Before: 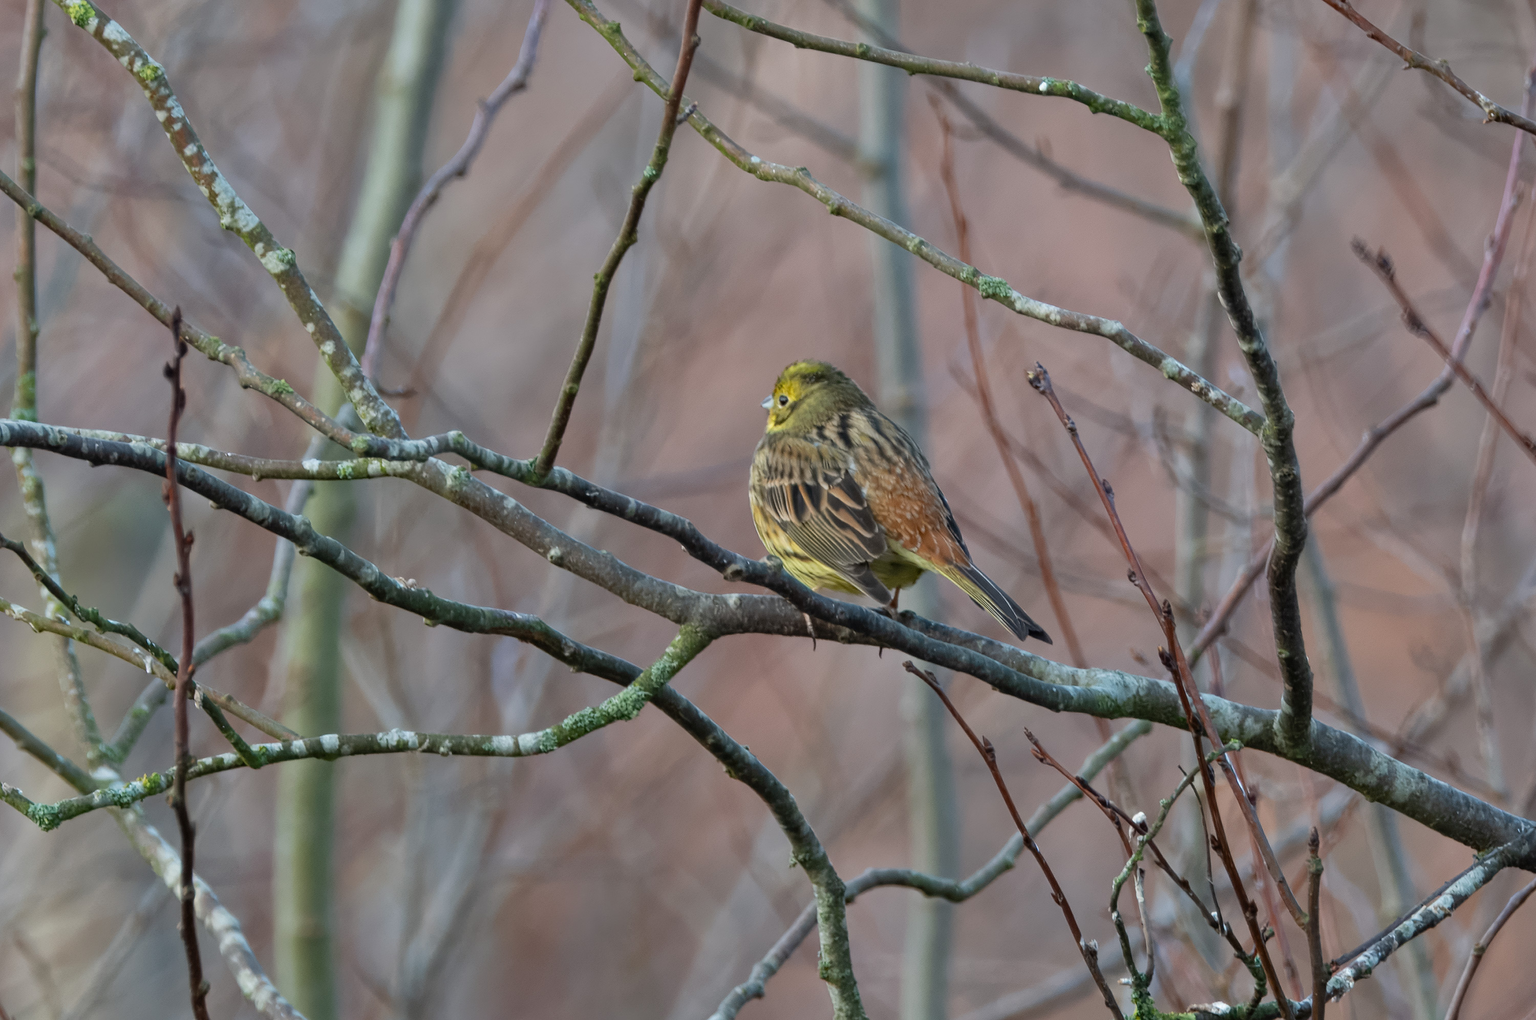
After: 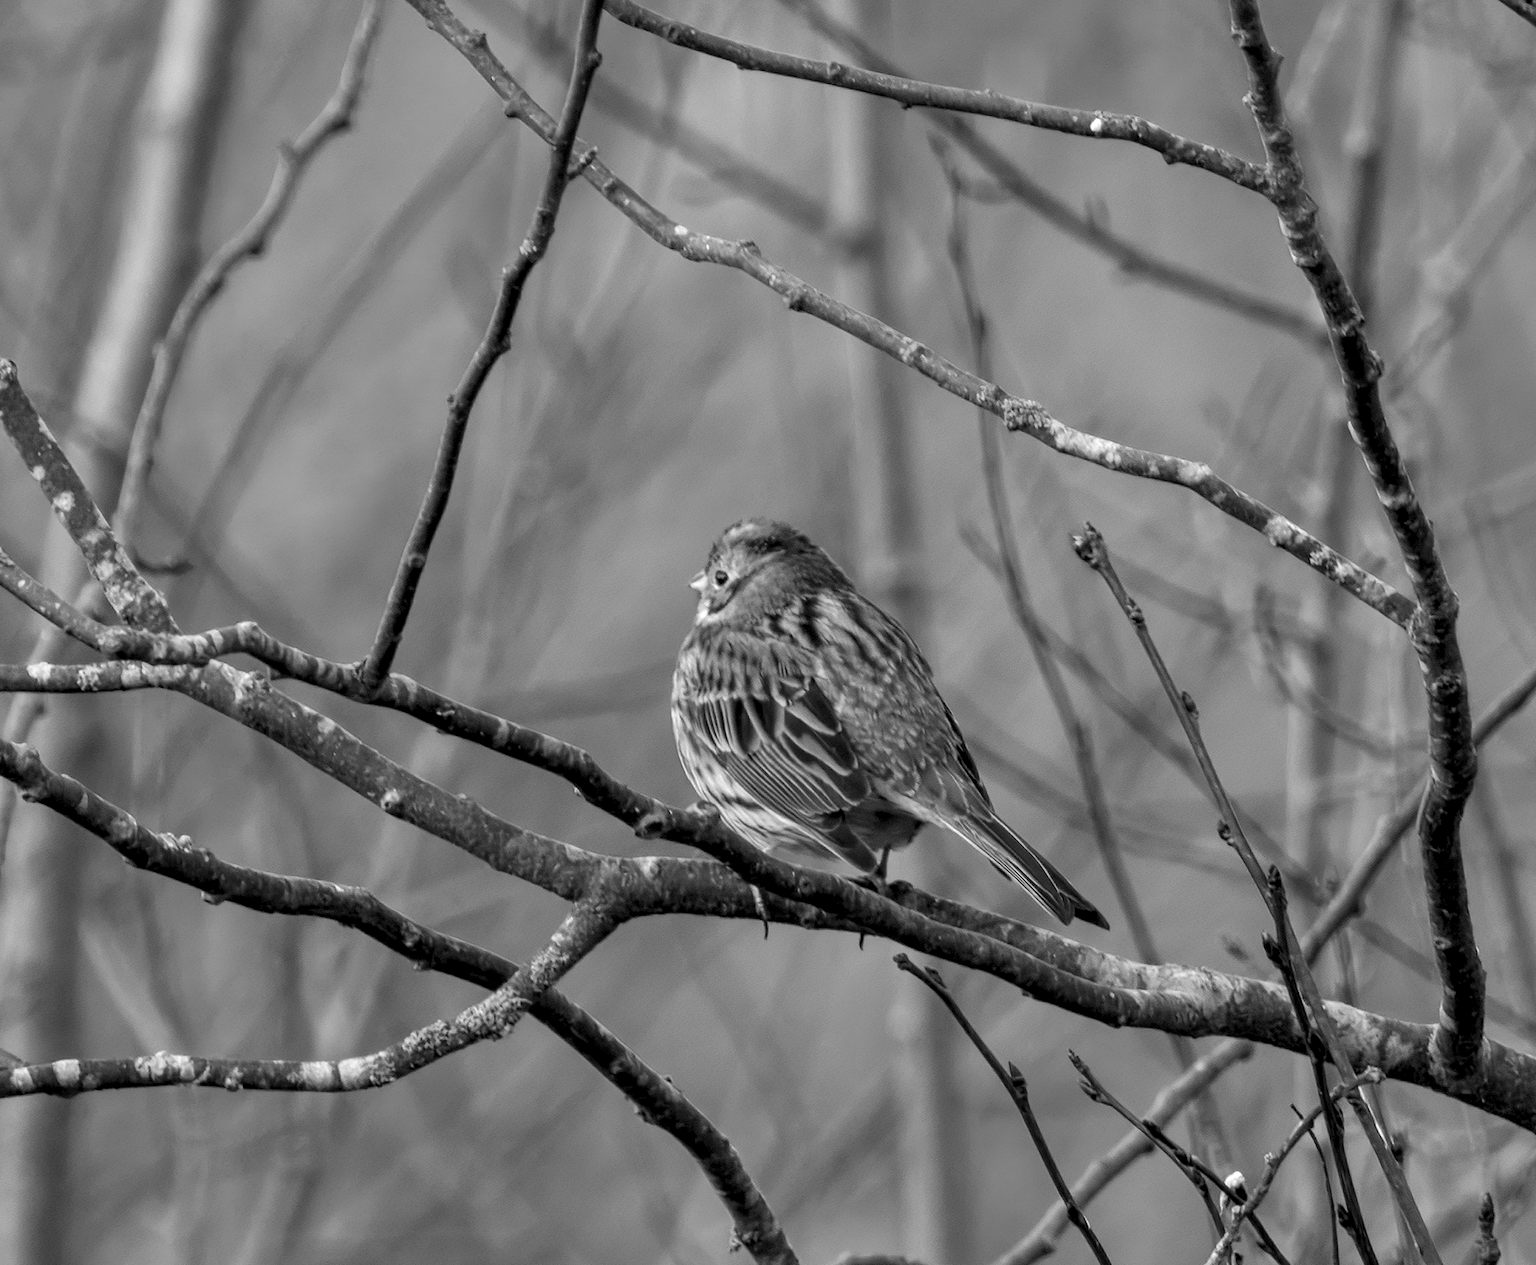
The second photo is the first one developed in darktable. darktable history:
crop: left 18.479%, right 12.2%, bottom 13.971%
local contrast: detail 150%
tone equalizer: -8 EV -0.002 EV, -7 EV 0.005 EV, -6 EV -0.009 EV, -5 EV 0.011 EV, -4 EV -0.012 EV, -3 EV 0.007 EV, -2 EV -0.062 EV, -1 EV -0.293 EV, +0 EV -0.582 EV, smoothing diameter 2%, edges refinement/feathering 20, mask exposure compensation -1.57 EV, filter diffusion 5
monochrome: on, module defaults
white balance: red 1.009, blue 0.985
